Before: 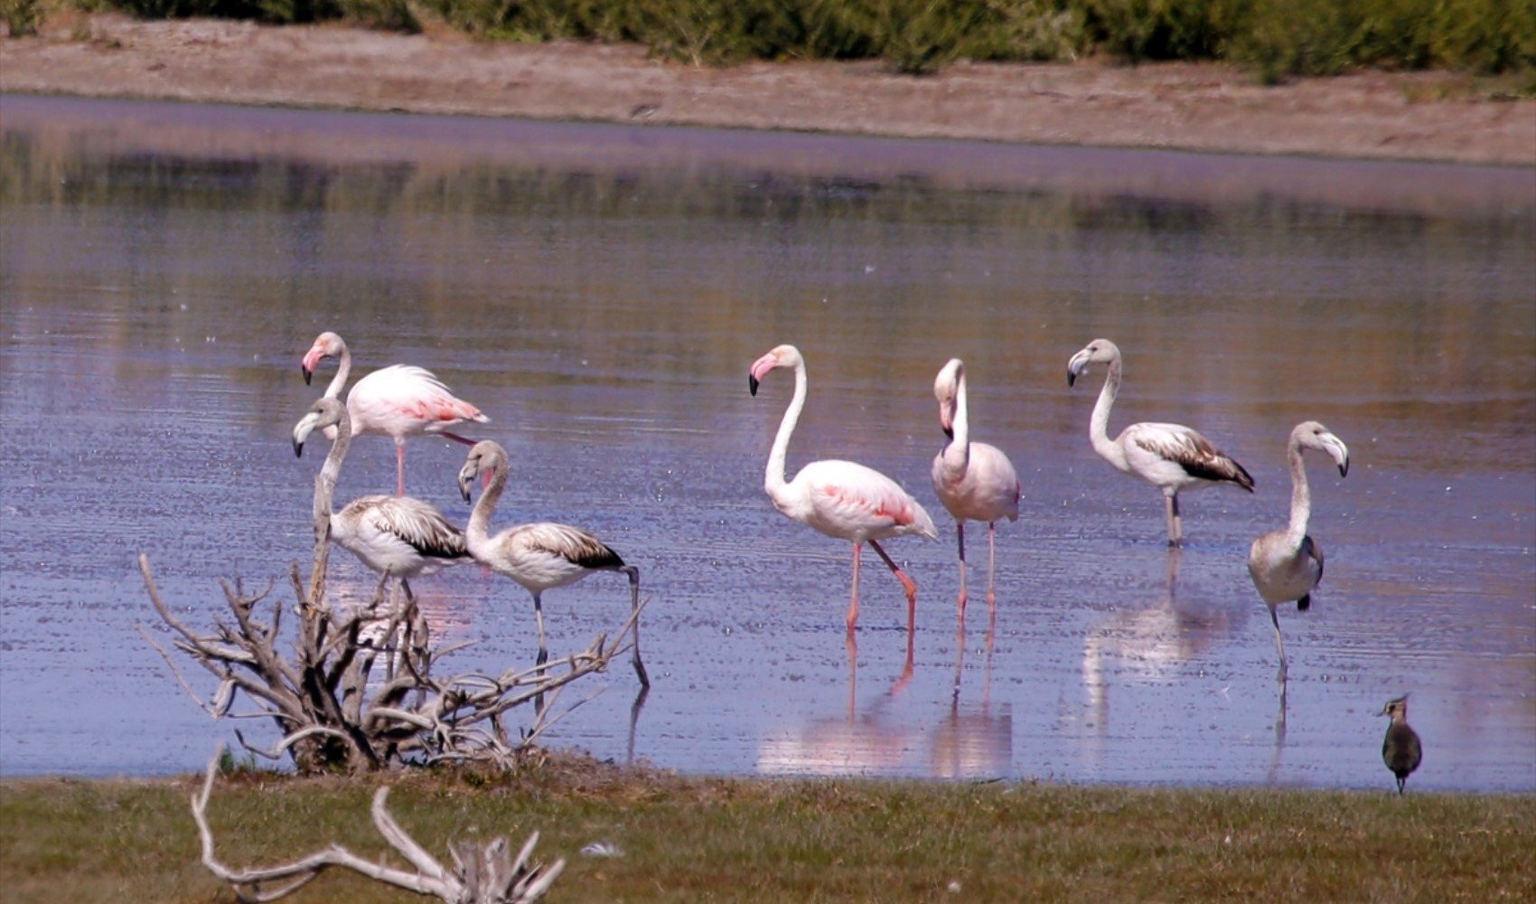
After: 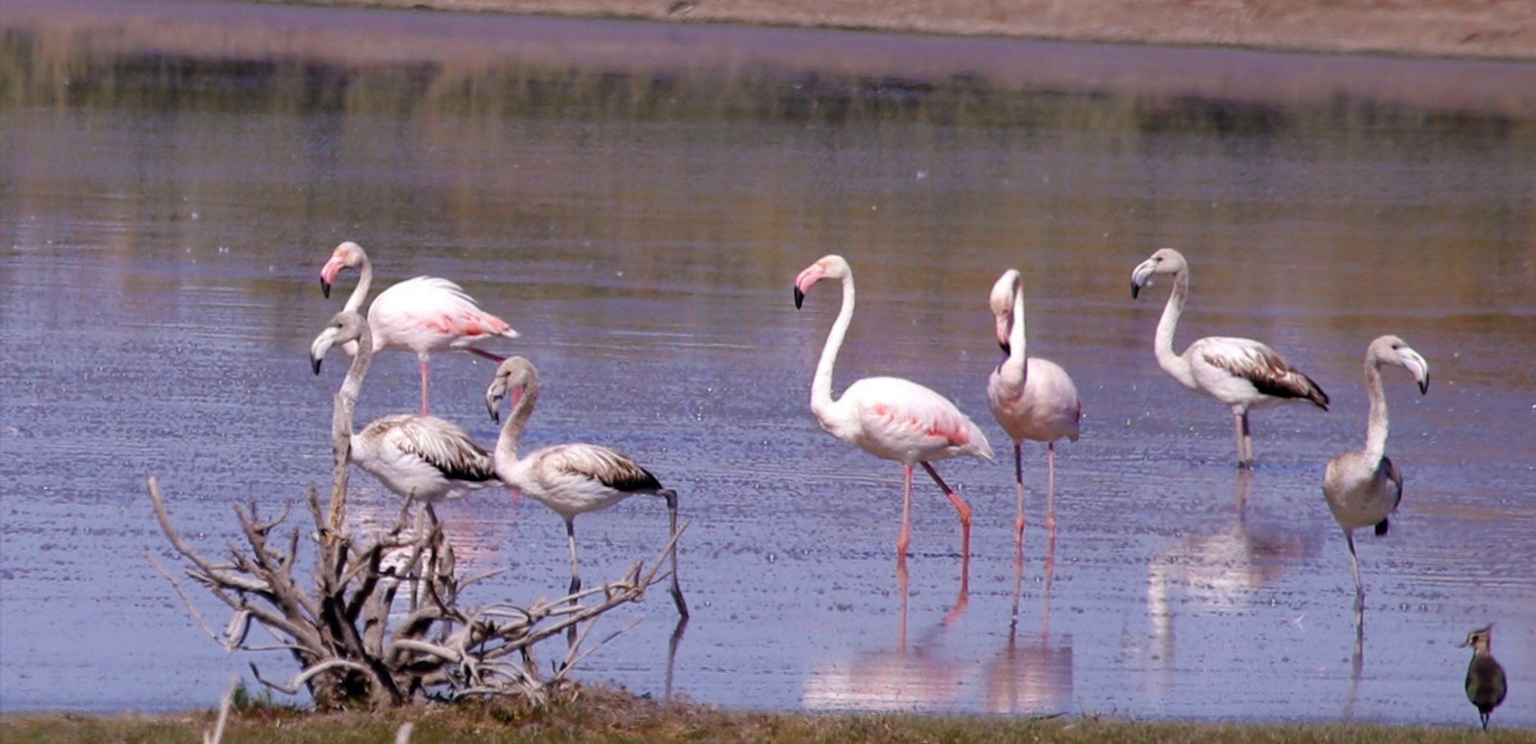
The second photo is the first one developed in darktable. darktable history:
crop and rotate: angle 0.057°, top 11.663%, right 5.635%, bottom 10.666%
